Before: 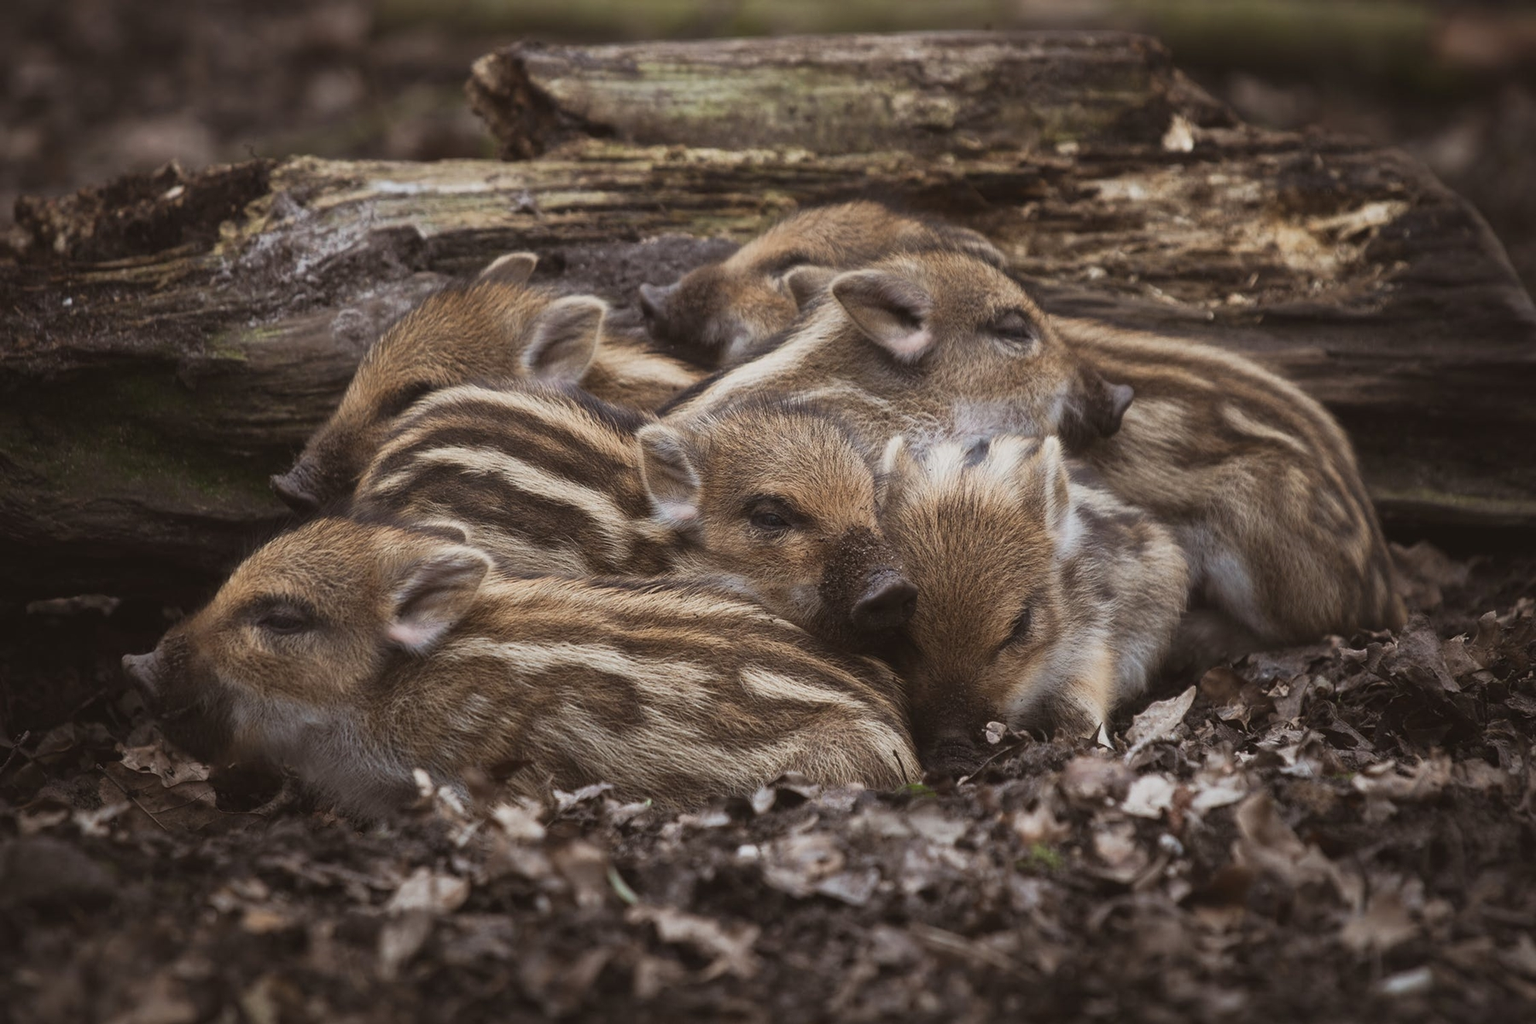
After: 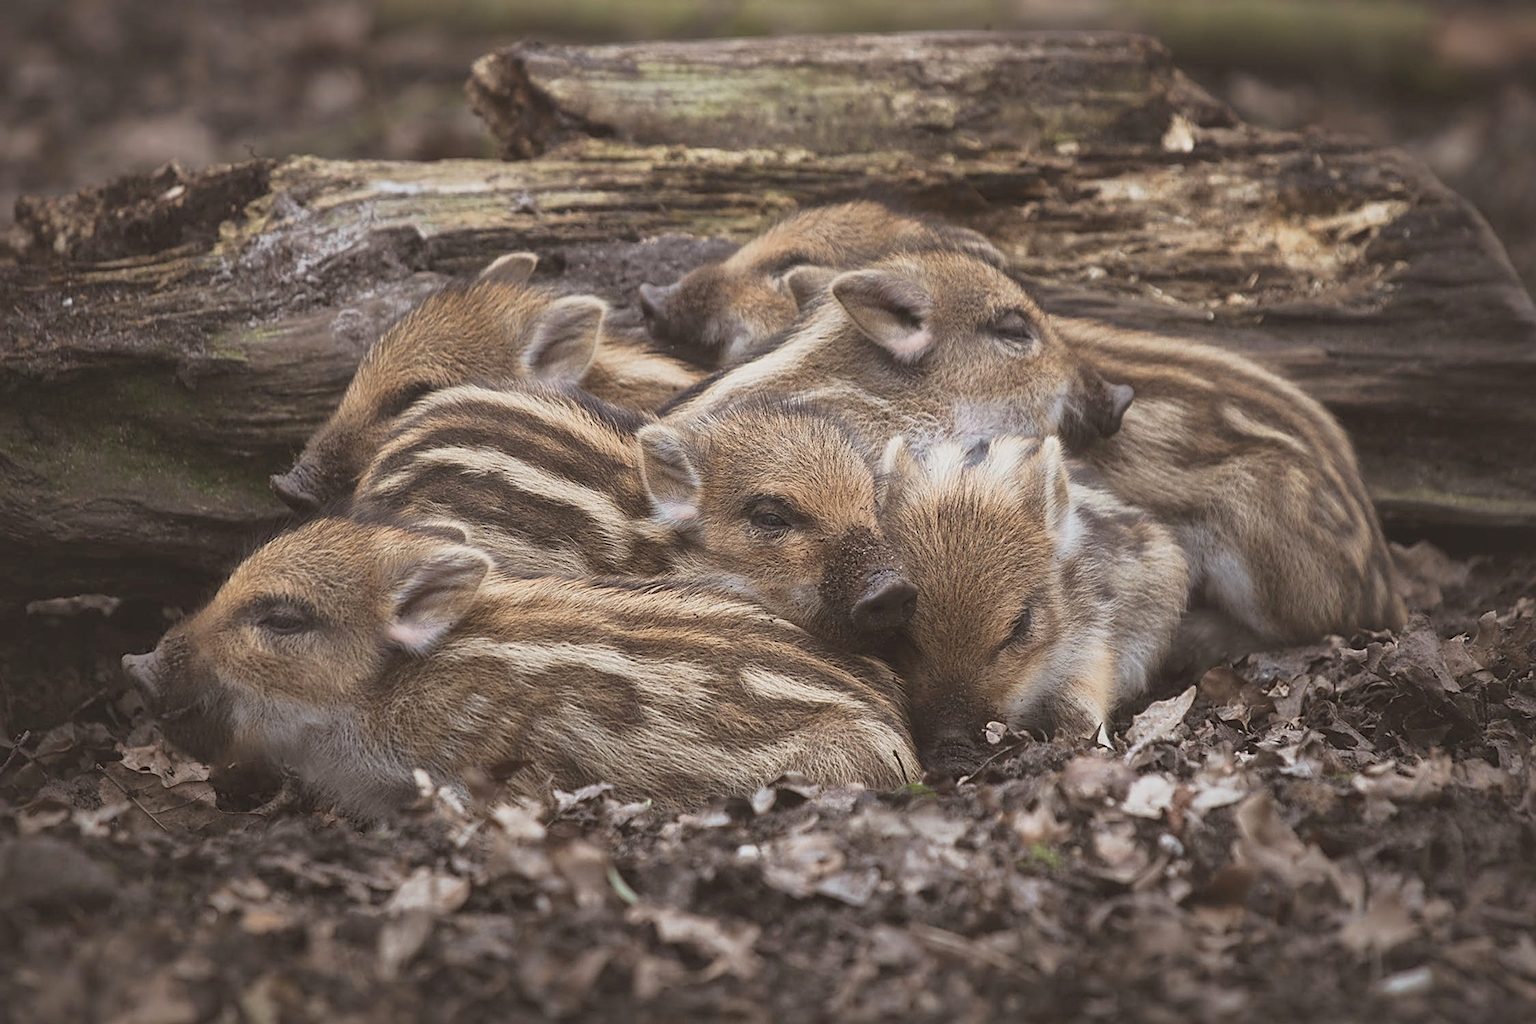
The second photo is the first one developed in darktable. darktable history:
contrast brightness saturation: brightness 0.141
shadows and highlights: shadows 43.16, highlights 7.36
sharpen: on, module defaults
levels: black 3.82%, white 99.93%
